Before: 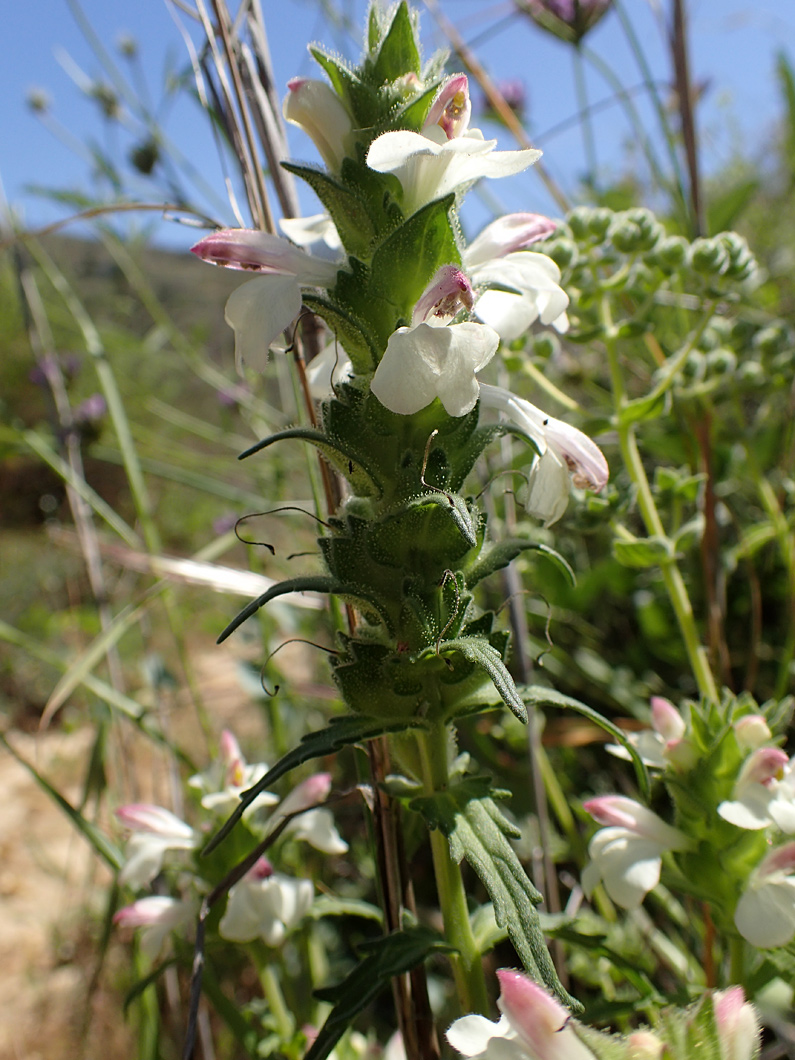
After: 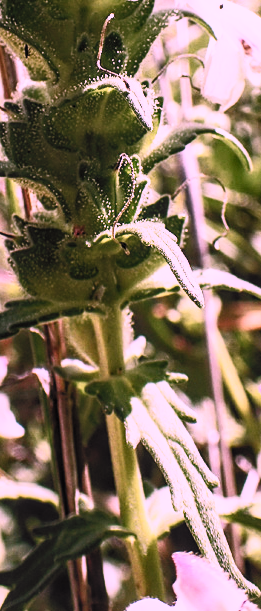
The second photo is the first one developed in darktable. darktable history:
exposure: black level correction 0, exposure 0.703 EV, compensate highlight preservation false
filmic rgb: black relative exposure -7.65 EV, white relative exposure 4.56 EV, hardness 3.61, preserve chrominance no, color science v5 (2021)
contrast brightness saturation: contrast 0.58, brightness 0.568, saturation -0.349
color correction: highlights a* 18.89, highlights b* -11.88, saturation 1.66
local contrast: on, module defaults
crop: left 40.867%, top 39.265%, right 26.01%, bottom 3.079%
